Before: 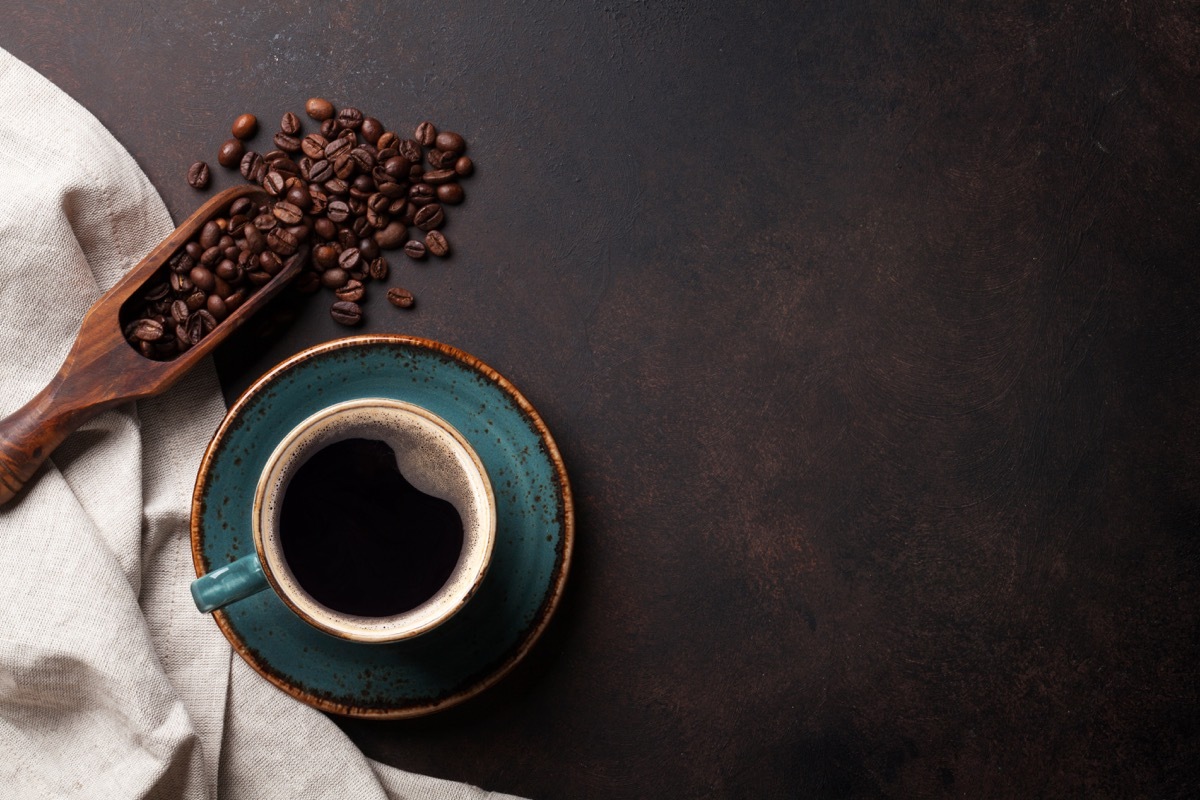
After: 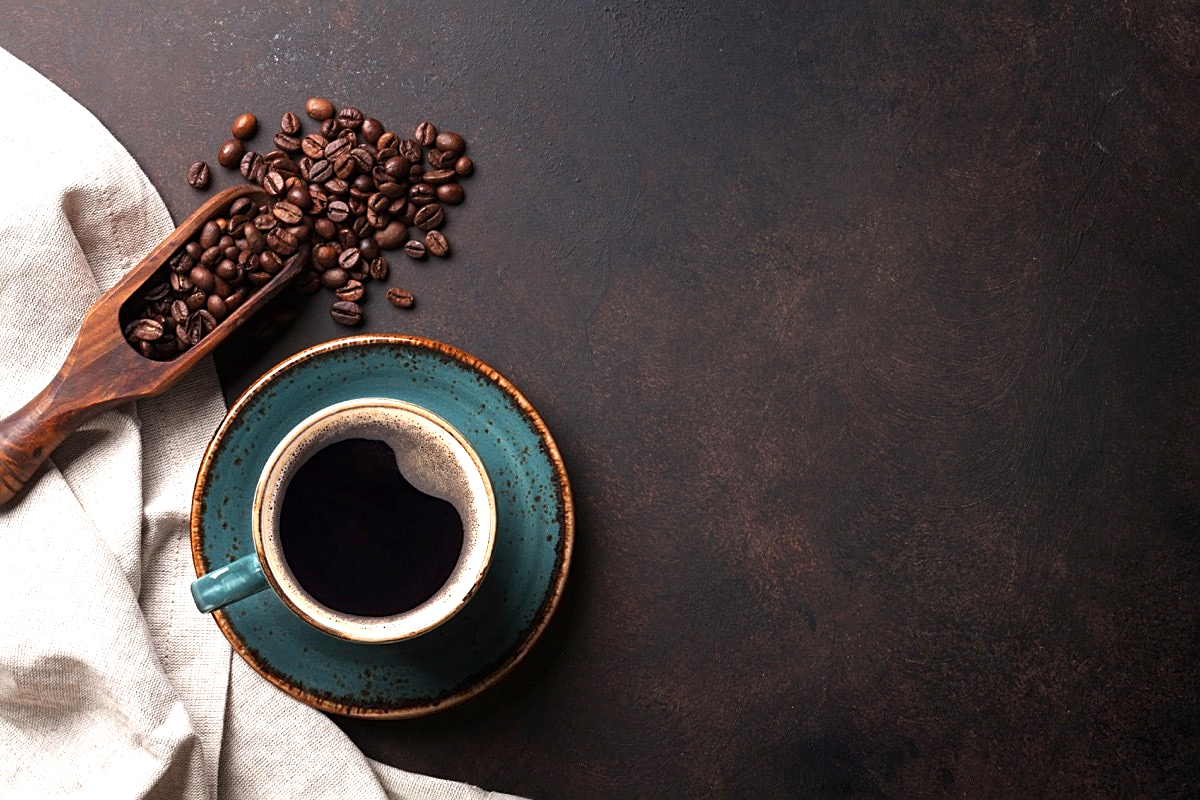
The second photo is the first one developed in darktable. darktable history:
exposure: black level correction 0, exposure 0.697 EV, compensate highlight preservation false
sharpen: on, module defaults
